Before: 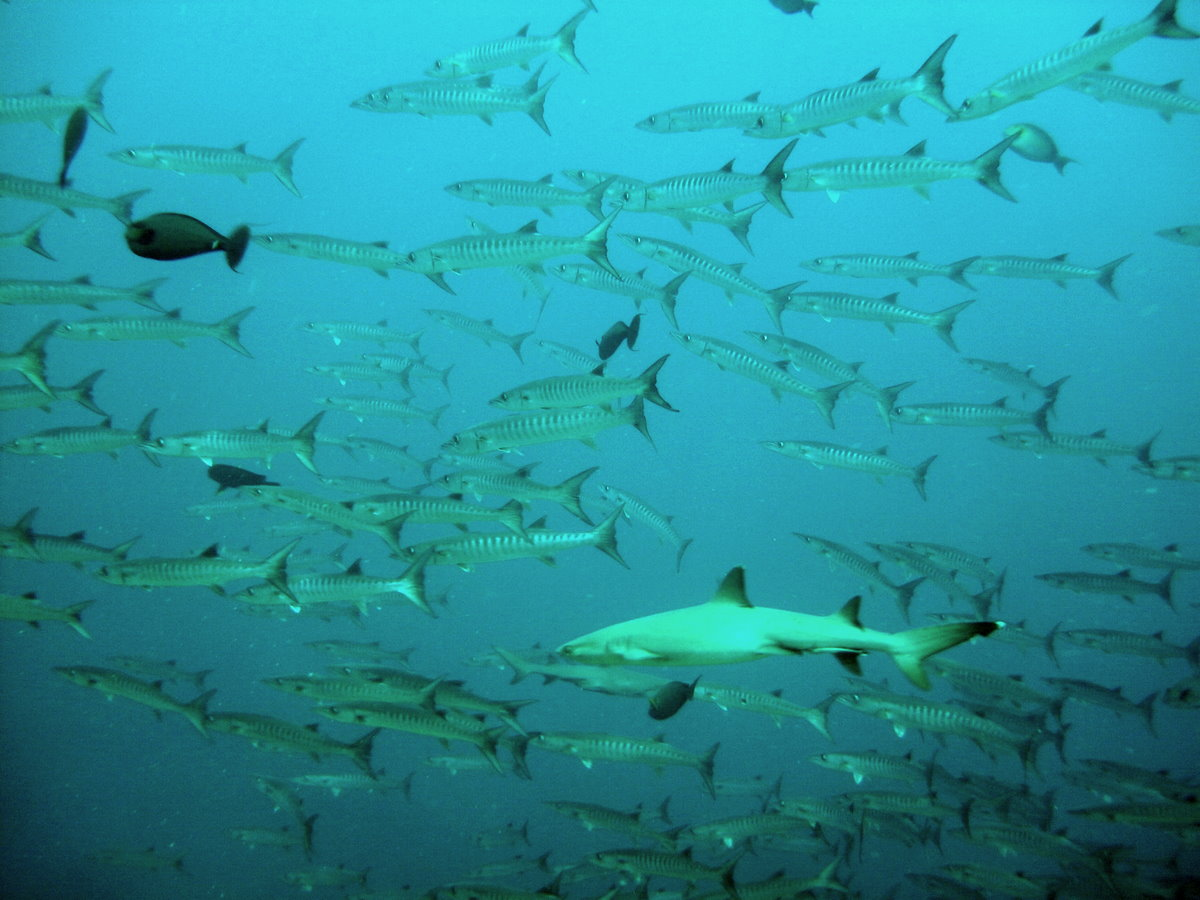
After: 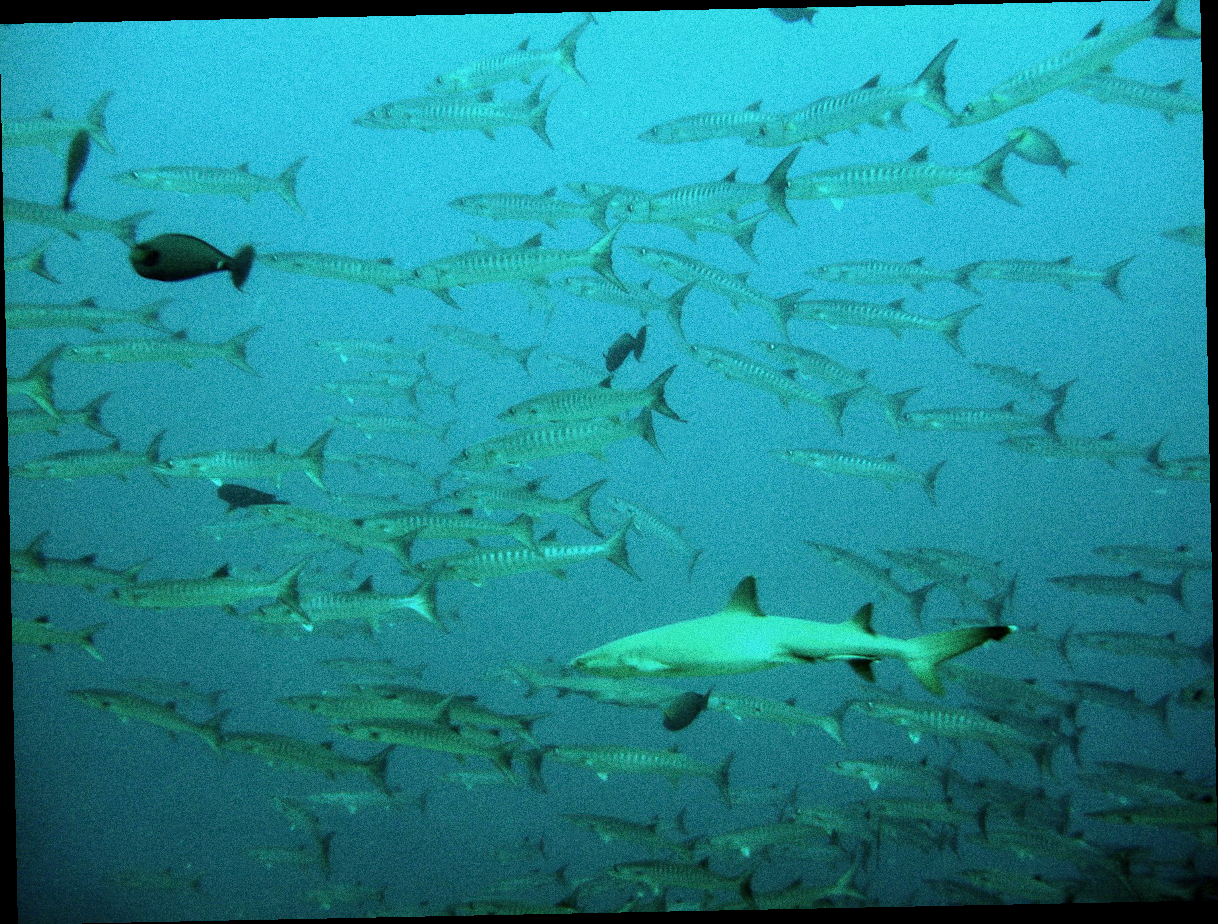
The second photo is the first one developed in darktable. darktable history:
rotate and perspective: rotation -1.17°, automatic cropping off
grain: coarseness 0.09 ISO, strength 40%
